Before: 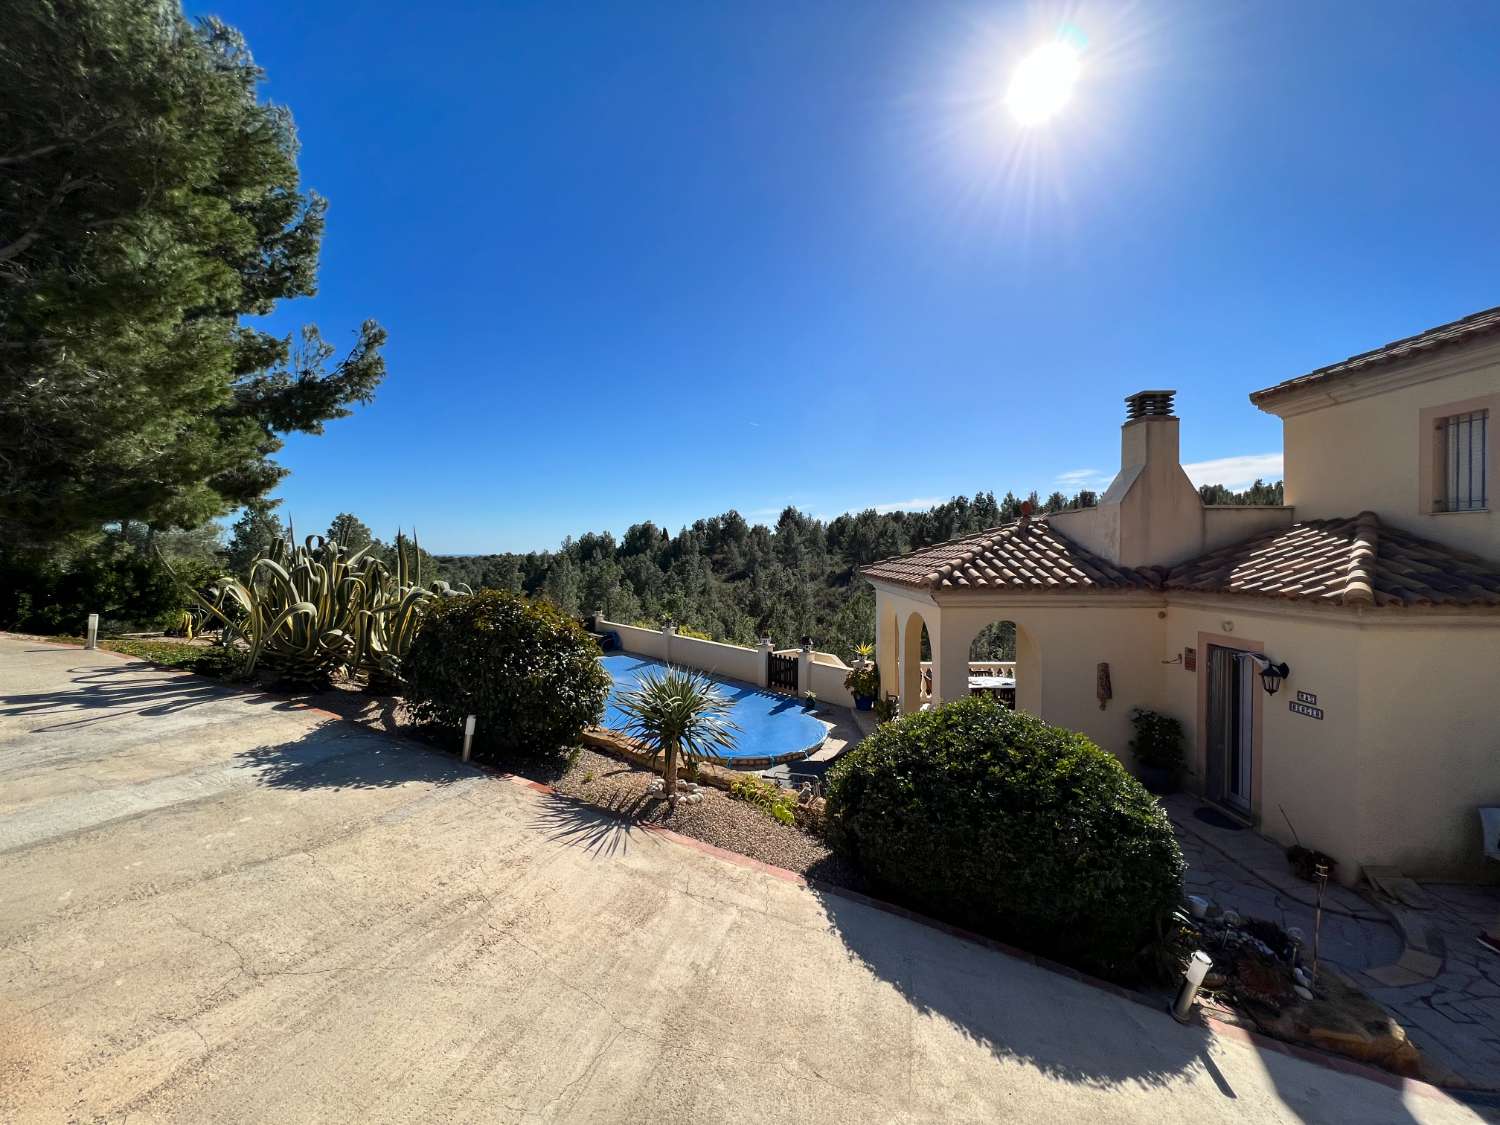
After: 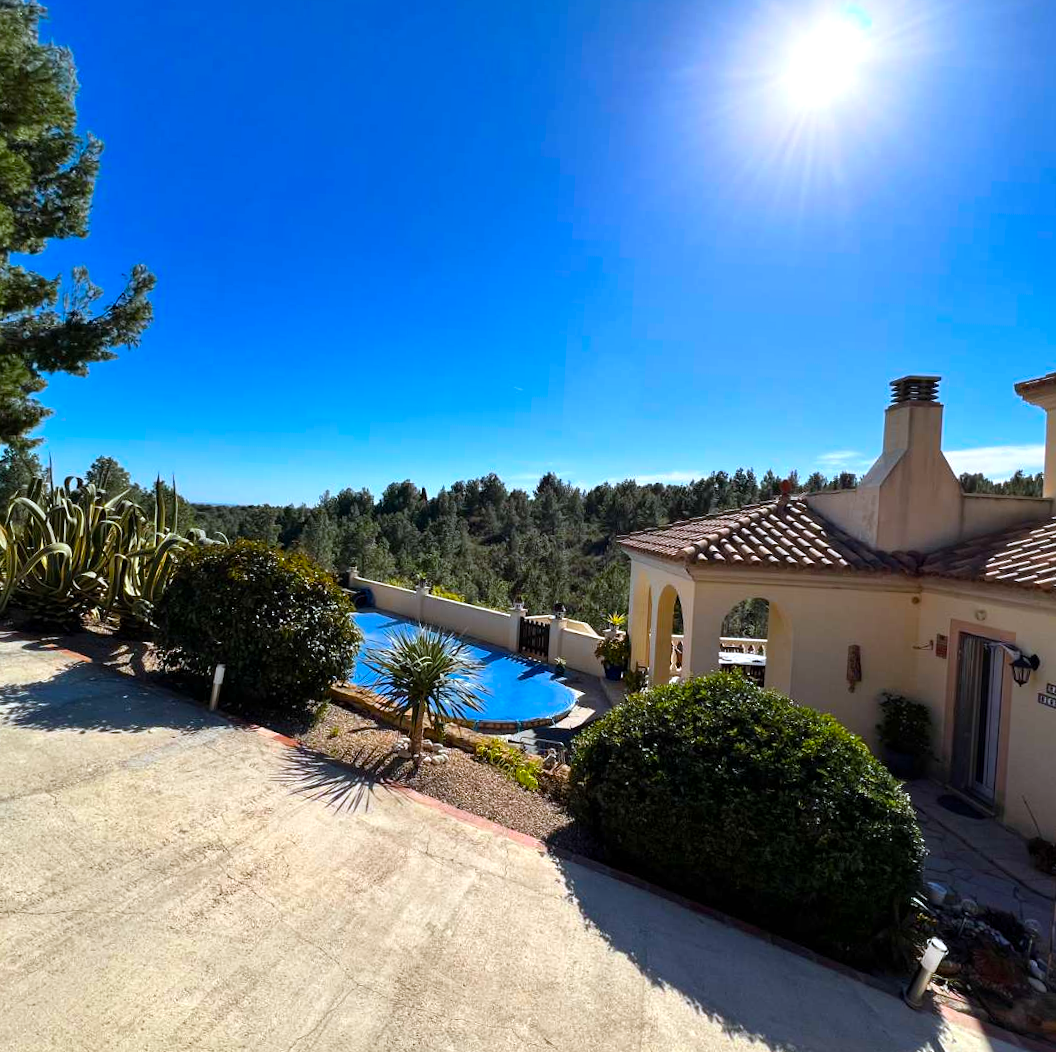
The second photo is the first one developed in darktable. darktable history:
crop and rotate: angle -2.99°, left 13.95%, top 0.042%, right 10.782%, bottom 0.057%
color balance rgb: highlights gain › luminance 17.076%, highlights gain › chroma 2.946%, highlights gain › hue 258.34°, perceptual saturation grading › global saturation 38.781%
